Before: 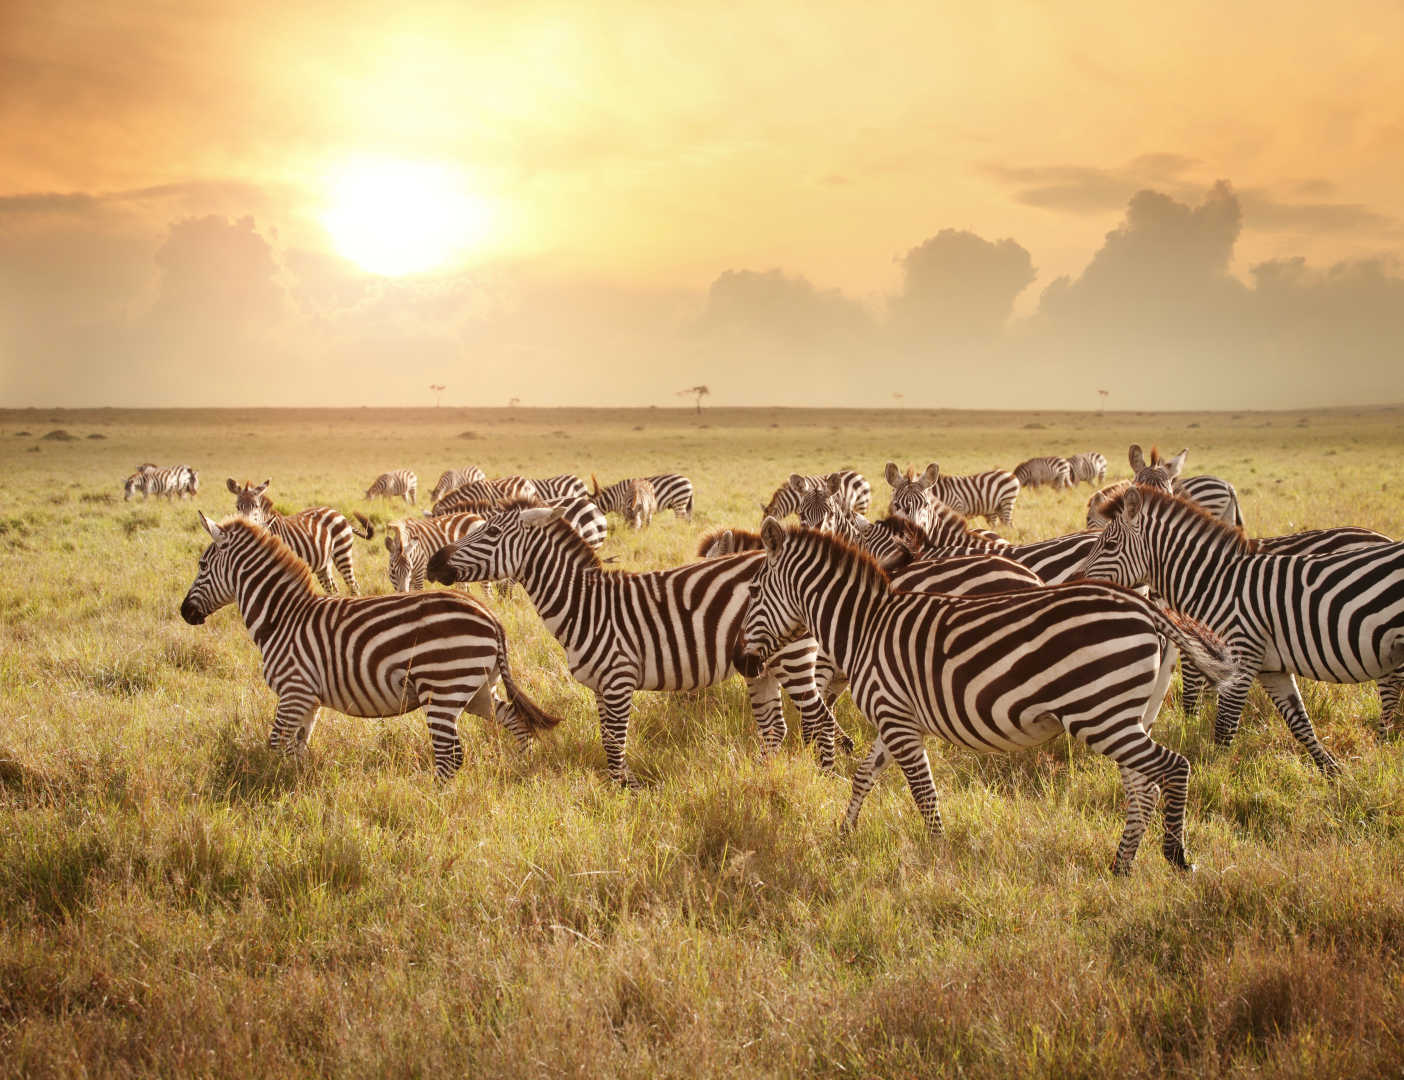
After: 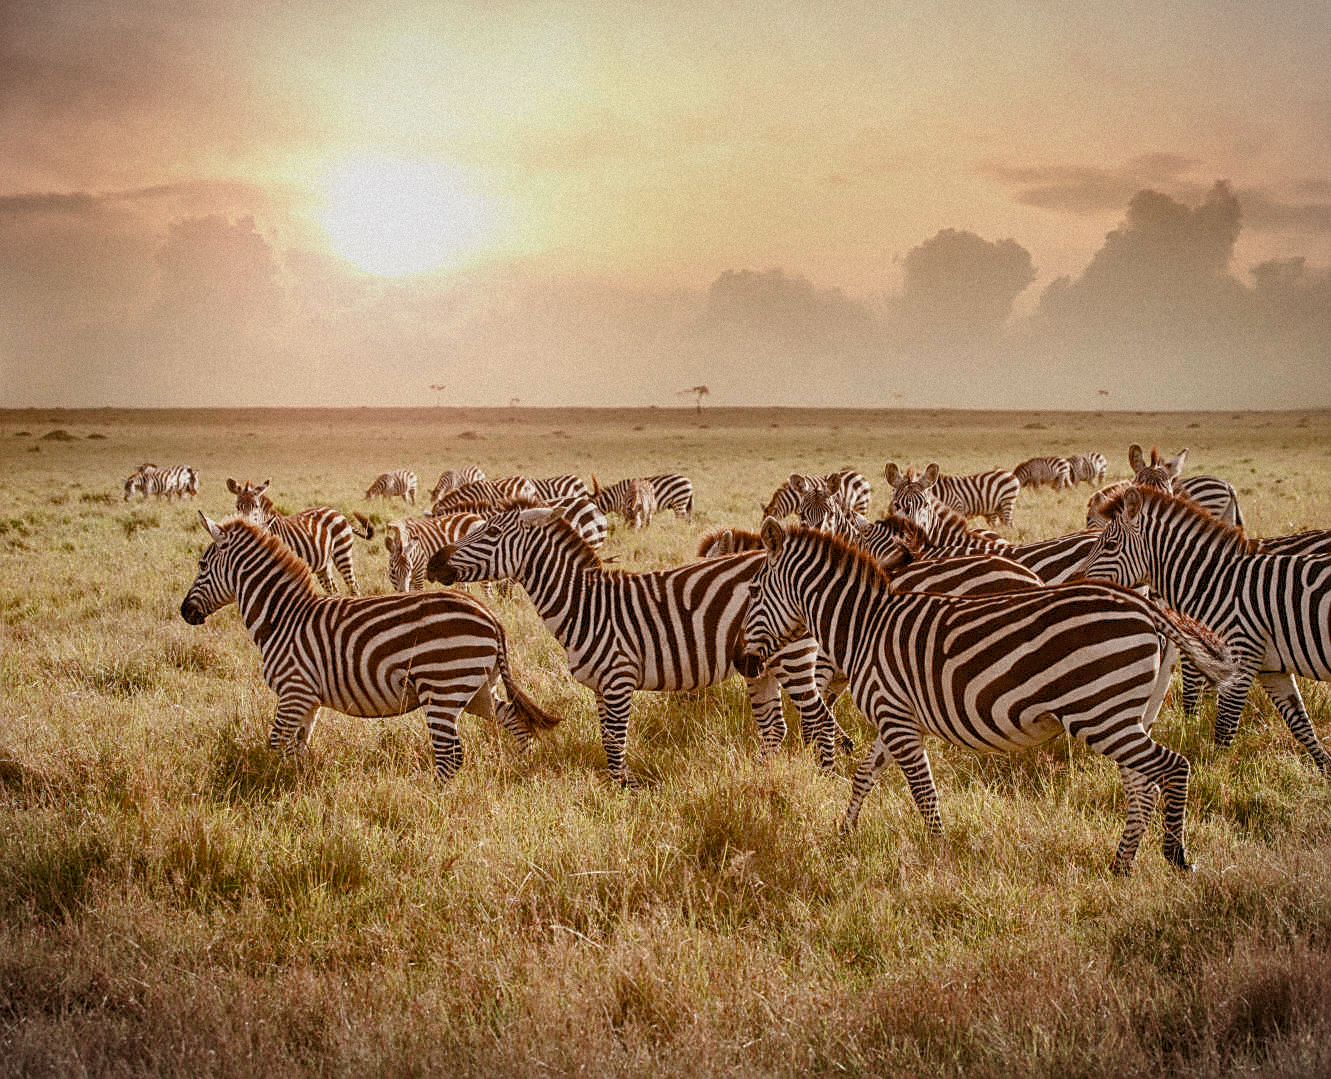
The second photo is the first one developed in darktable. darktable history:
color balance rgb: shadows lift › chroma 1%, shadows lift › hue 113°, highlights gain › chroma 0.2%, highlights gain › hue 333°, perceptual saturation grading › global saturation 20%, perceptual saturation grading › highlights -50%, perceptual saturation grading › shadows 25%, contrast -20%
sharpen: on, module defaults
vignetting: fall-off start 100%, brightness -0.282, width/height ratio 1.31
crop and rotate: right 5.167%
shadows and highlights: shadows 43.06, highlights 6.94
grain: mid-tones bias 0%
local contrast: on, module defaults
levels: levels [0.029, 0.545, 0.971]
